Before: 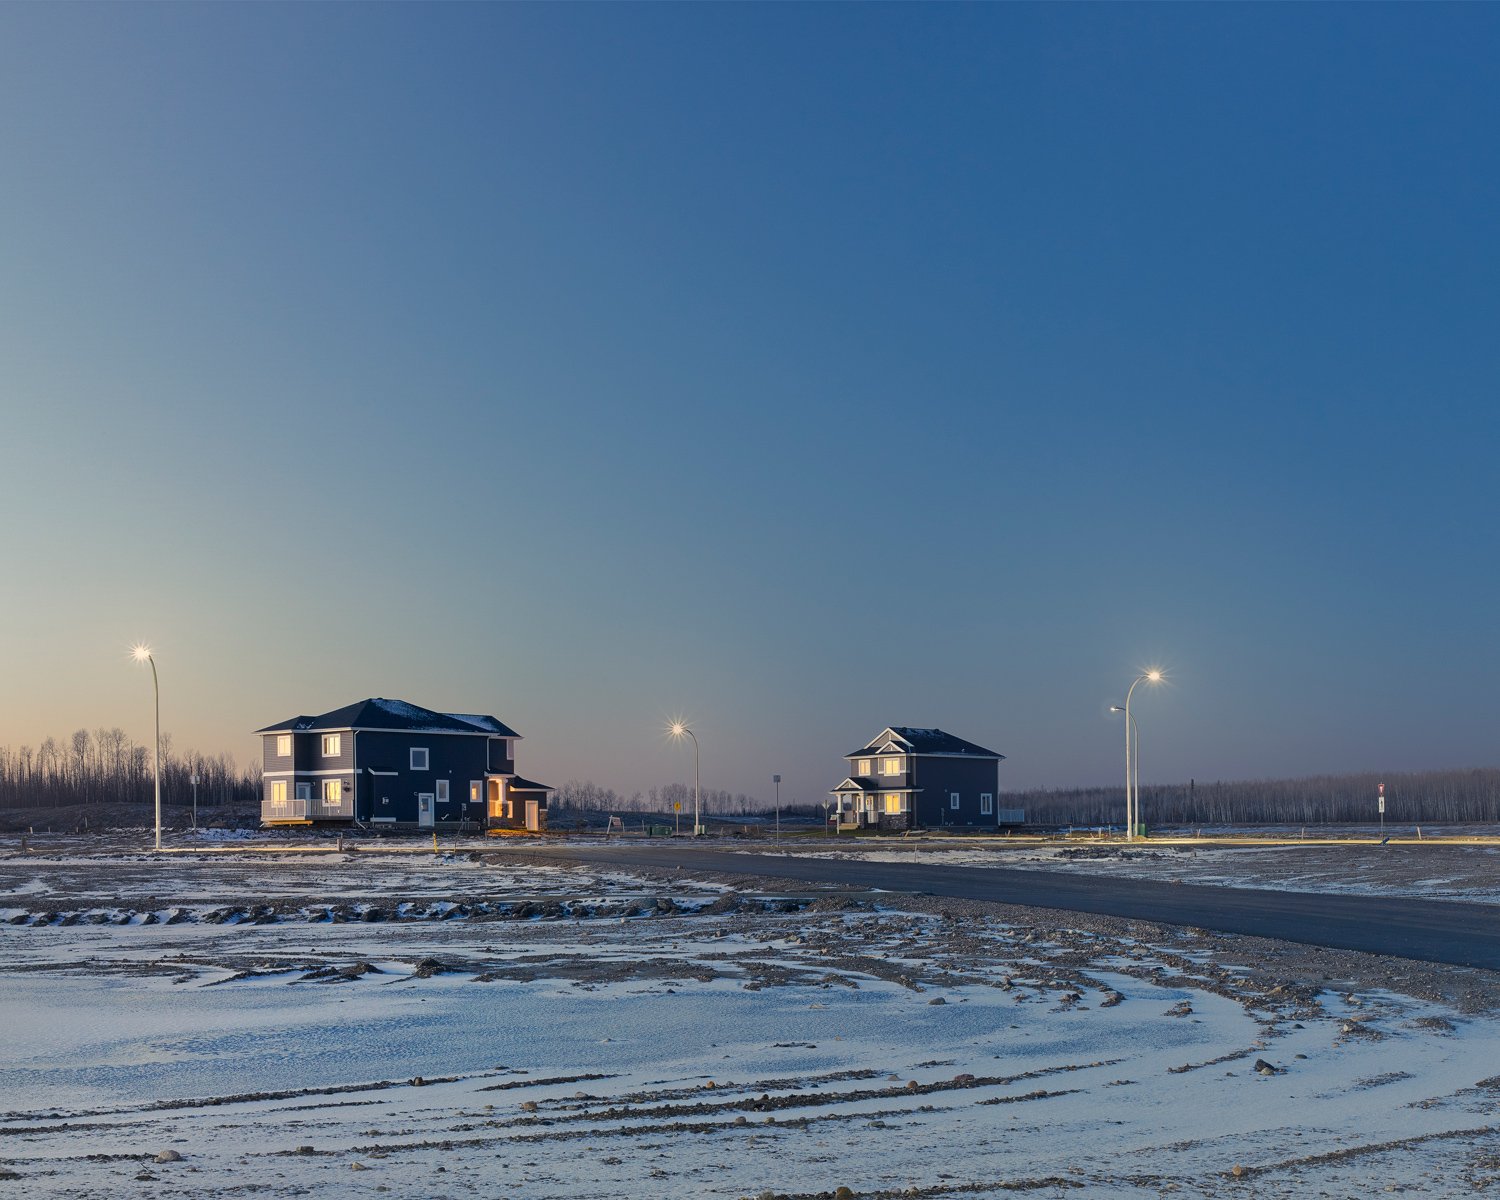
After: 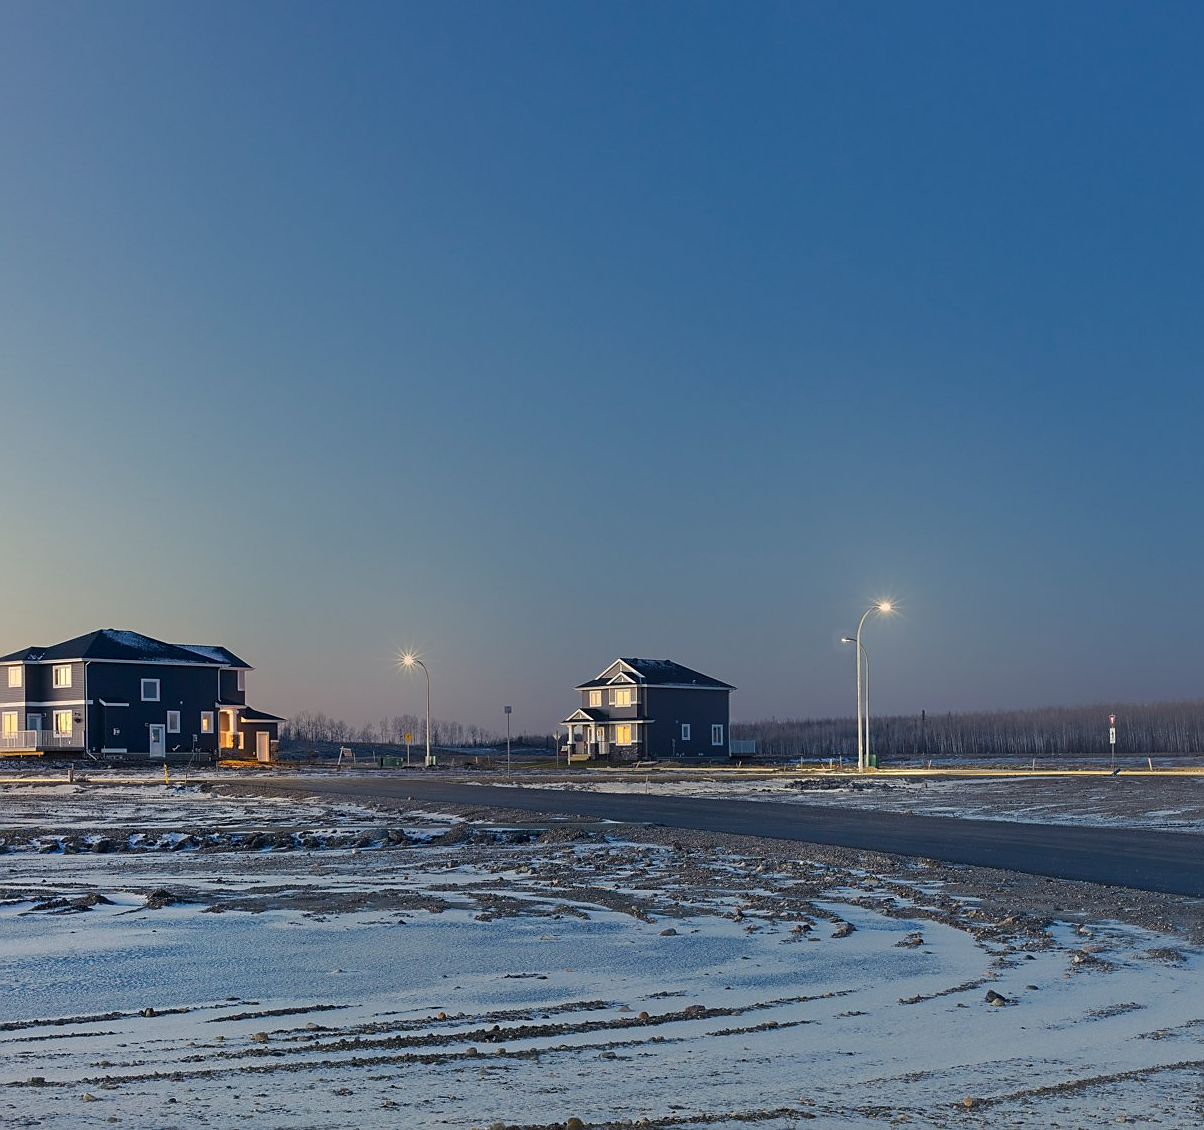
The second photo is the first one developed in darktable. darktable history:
crop and rotate: left 17.993%, top 5.776%, right 1.688%
sharpen: radius 1.859, amount 0.413, threshold 1.681
